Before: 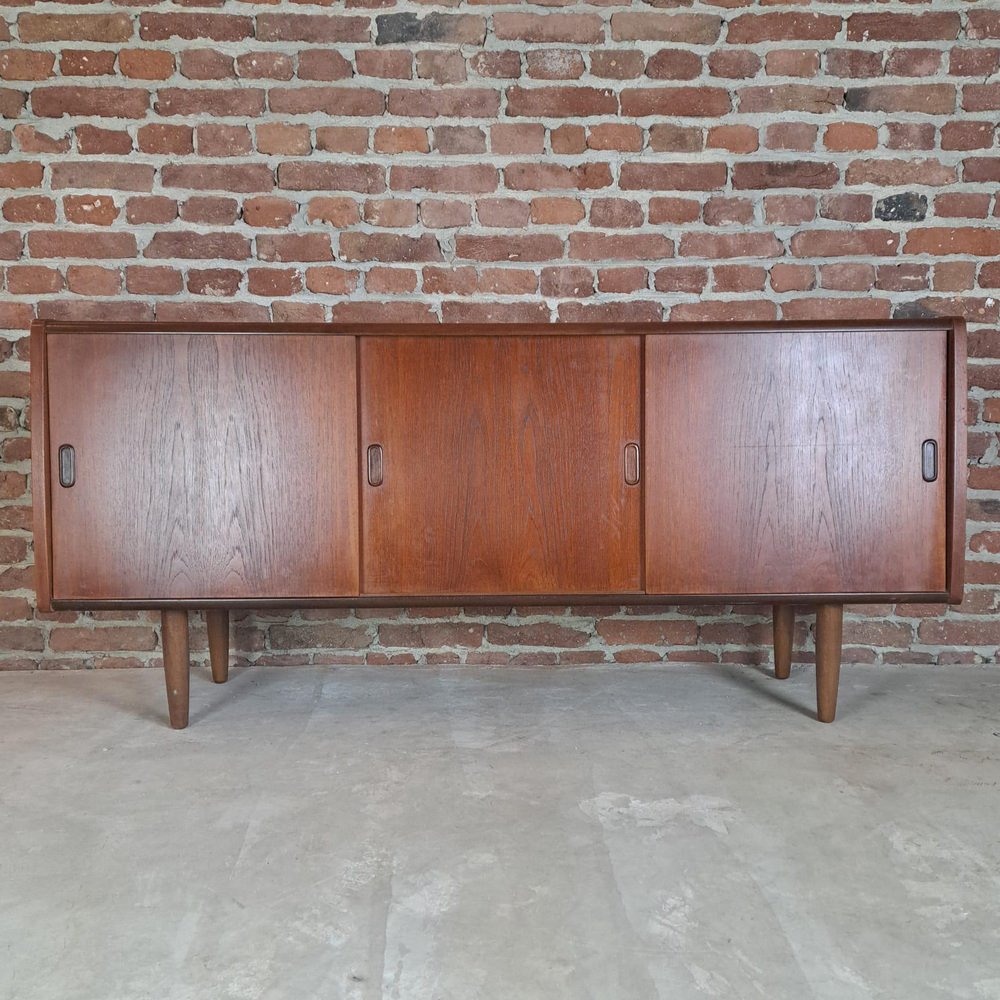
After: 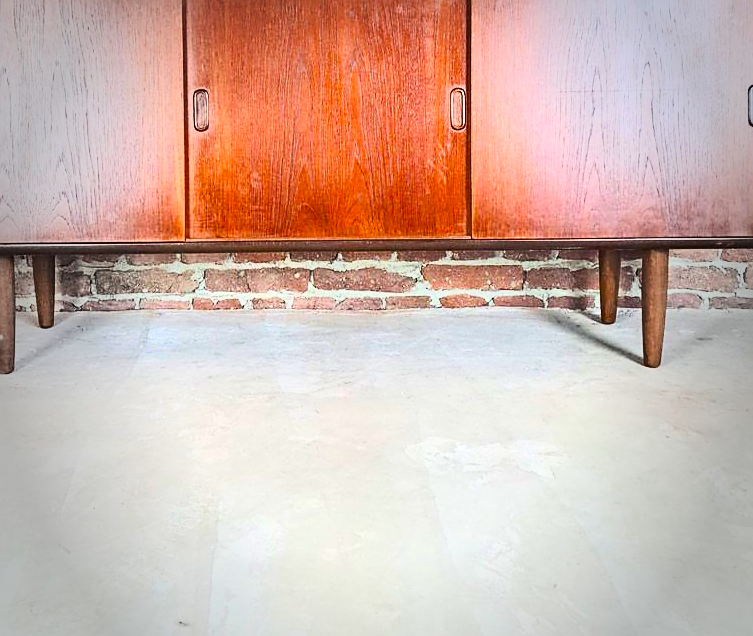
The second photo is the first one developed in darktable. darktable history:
crop and rotate: left 17.477%, top 35.506%, right 7.15%, bottom 0.855%
sharpen: on, module defaults
color balance rgb: perceptual saturation grading › global saturation 19.78%, saturation formula JzAzBz (2021)
vignetting: fall-off start 64.31%, width/height ratio 0.886
tone equalizer: -8 EV 0.979 EV, -7 EV 0.992 EV, -6 EV 1.03 EV, -5 EV 0.96 EV, -4 EV 1.01 EV, -3 EV 0.727 EV, -2 EV 0.526 EV, -1 EV 0.256 EV, edges refinement/feathering 500, mask exposure compensation -1.57 EV, preserve details no
base curve: curves: ch0 [(0, 0) (0.026, 0.03) (0.109, 0.232) (0.351, 0.748) (0.669, 0.968) (1, 1)]
shadows and highlights: soften with gaussian
